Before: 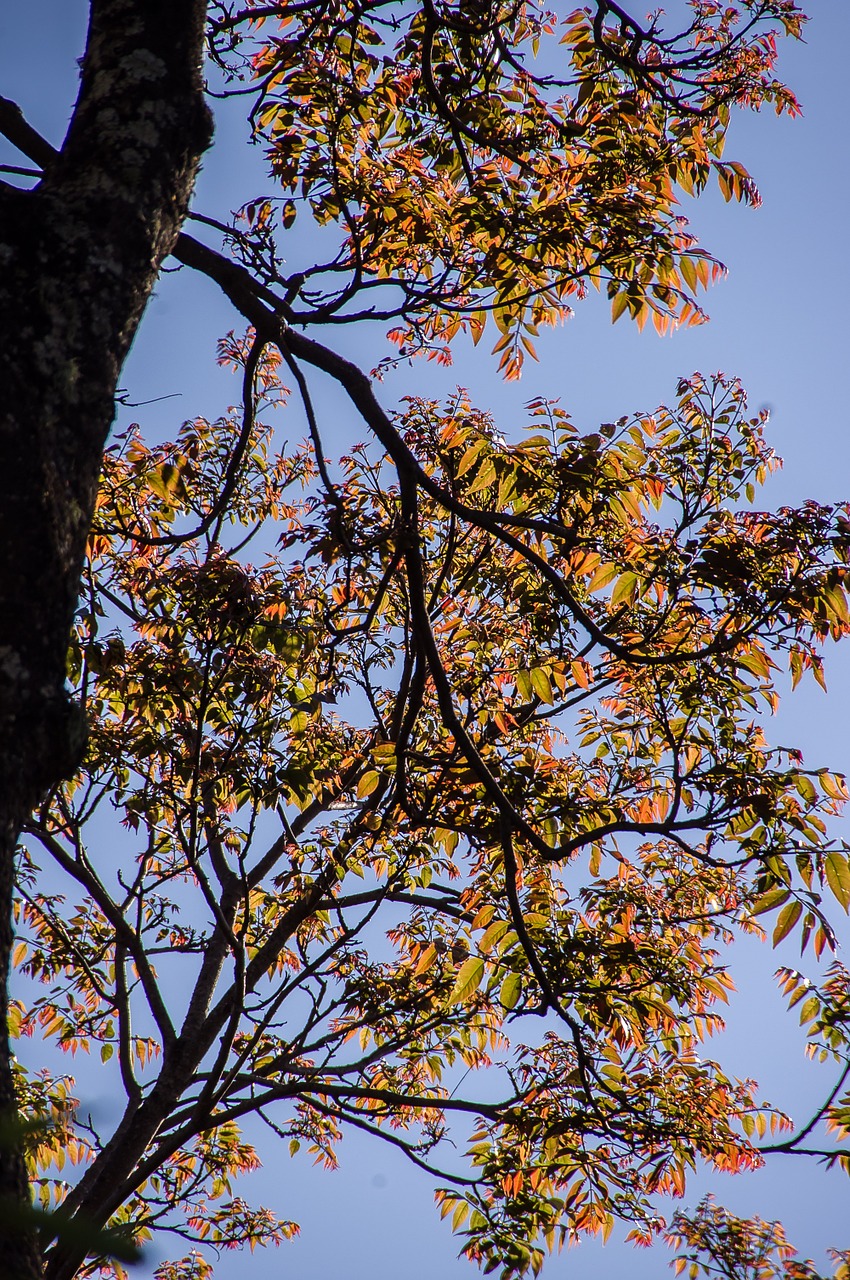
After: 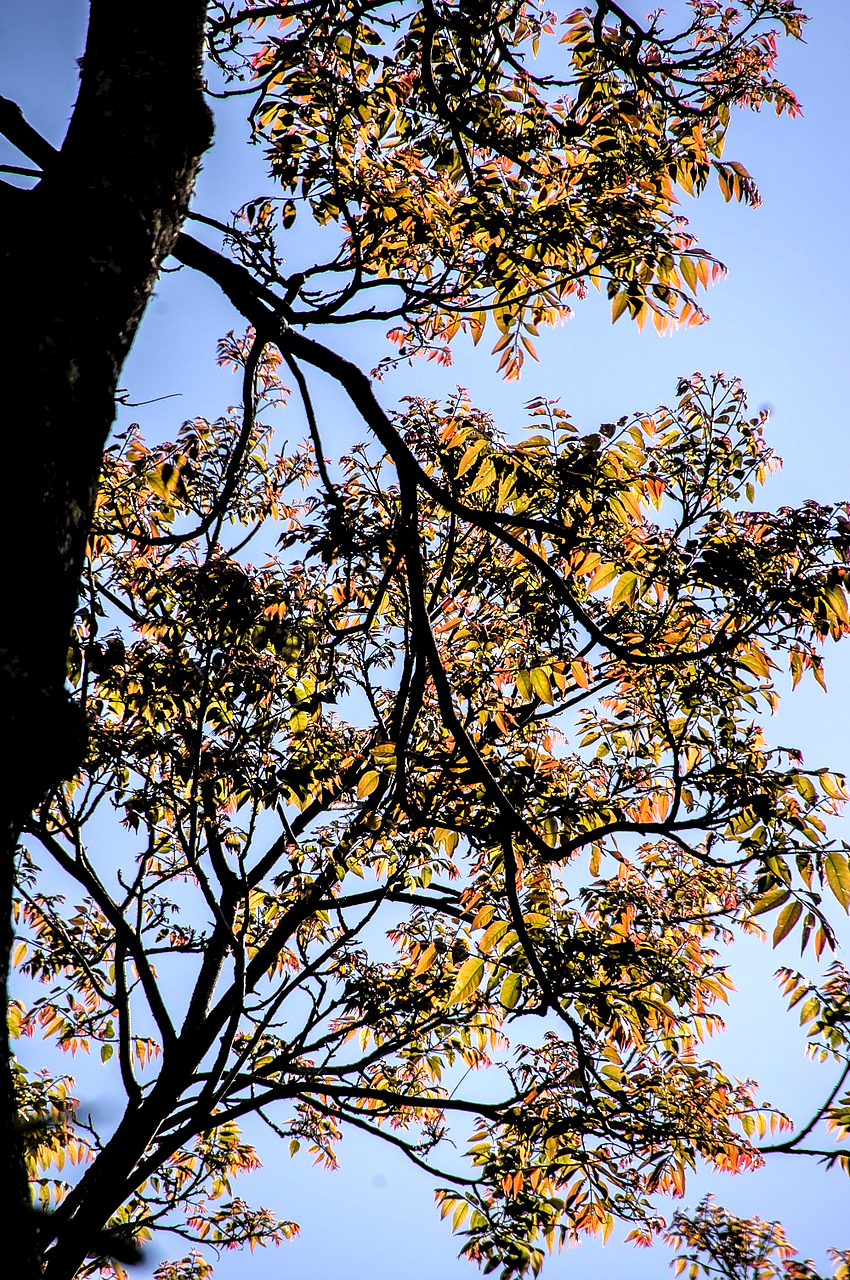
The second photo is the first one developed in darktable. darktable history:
tone equalizer: -8 EV -0.735 EV, -7 EV -0.681 EV, -6 EV -0.605 EV, -5 EV -0.373 EV, -3 EV 0.371 EV, -2 EV 0.6 EV, -1 EV 0.675 EV, +0 EV 0.759 EV, edges refinement/feathering 500, mask exposure compensation -1.57 EV, preserve details no
levels: levels [0.073, 0.497, 0.972]
